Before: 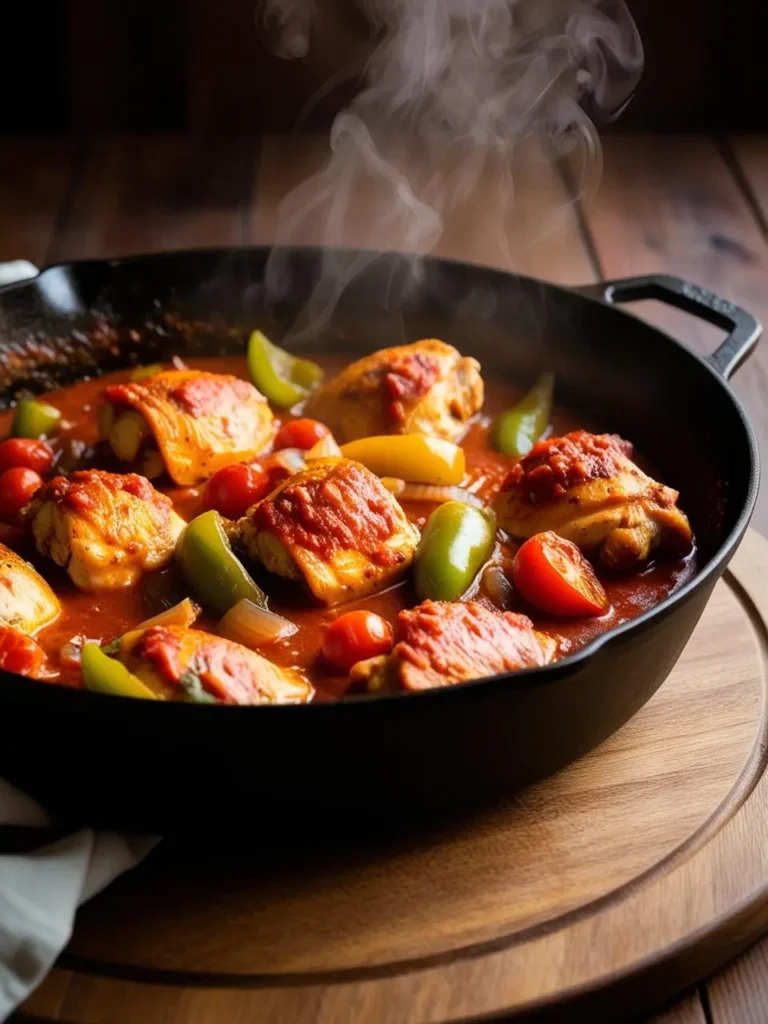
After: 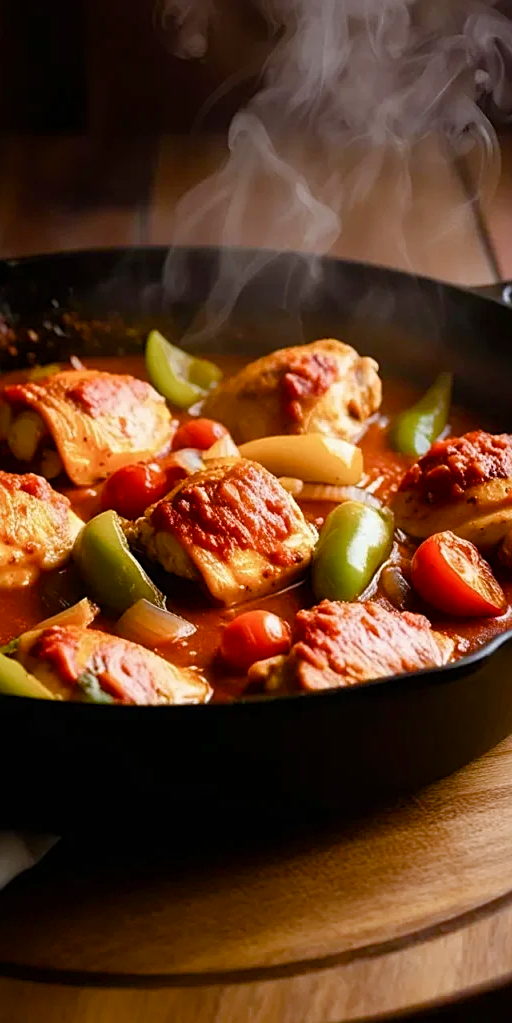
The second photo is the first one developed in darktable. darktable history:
crop and rotate: left 13.353%, right 19.977%
sharpen: on, module defaults
color balance rgb: linear chroma grading › global chroma 8.755%, perceptual saturation grading › global saturation 20%, perceptual saturation grading › highlights -49.545%, perceptual saturation grading › shadows 24.637%, global vibrance 11.088%
